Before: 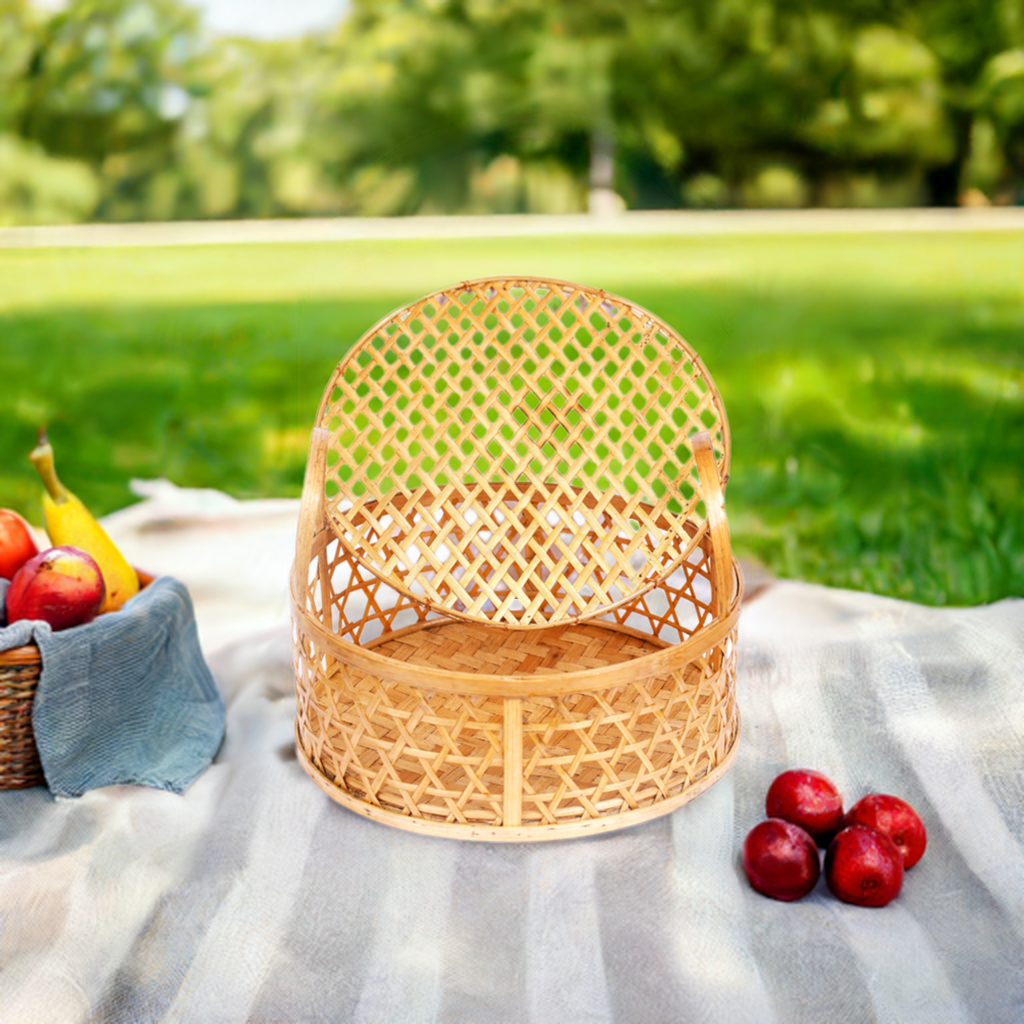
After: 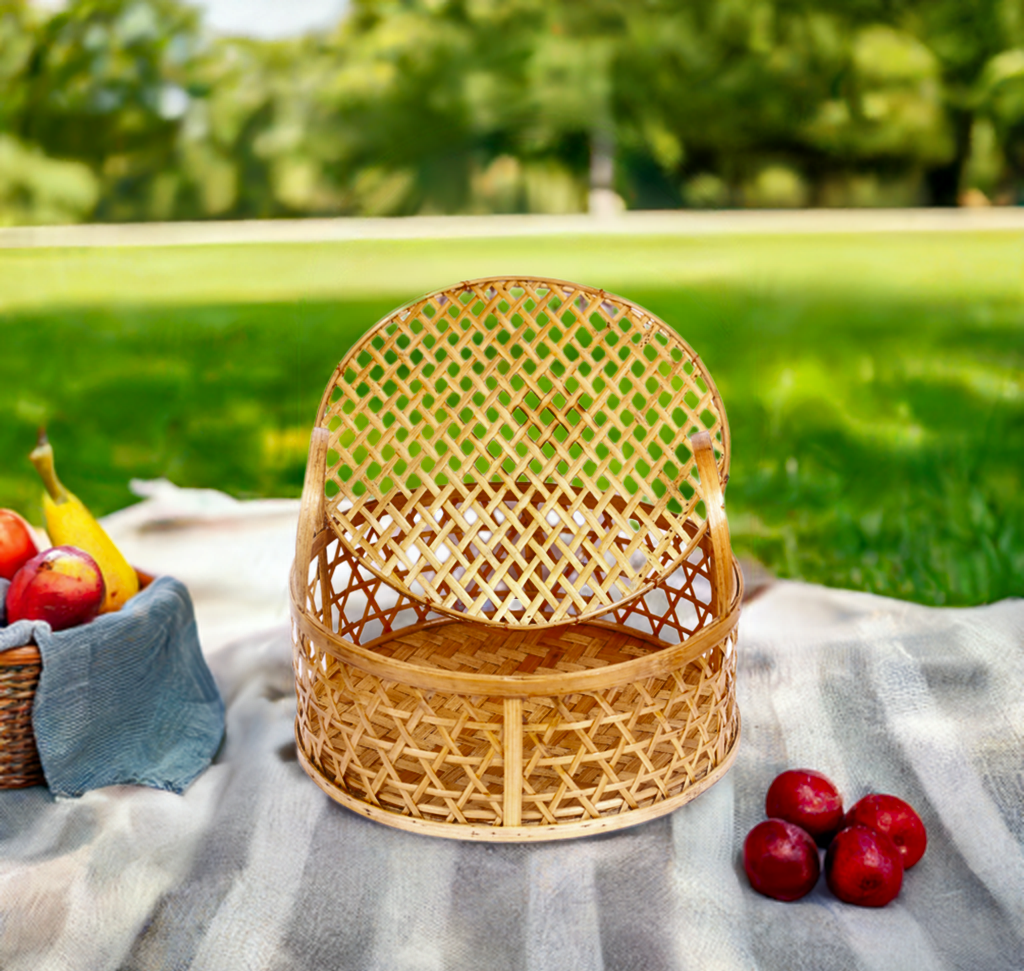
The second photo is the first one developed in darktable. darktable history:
shadows and highlights: radius 108.52, shadows 44.07, highlights -67.8, low approximation 0.01, soften with gaussian
crop and rotate: top 0%, bottom 5.097%
